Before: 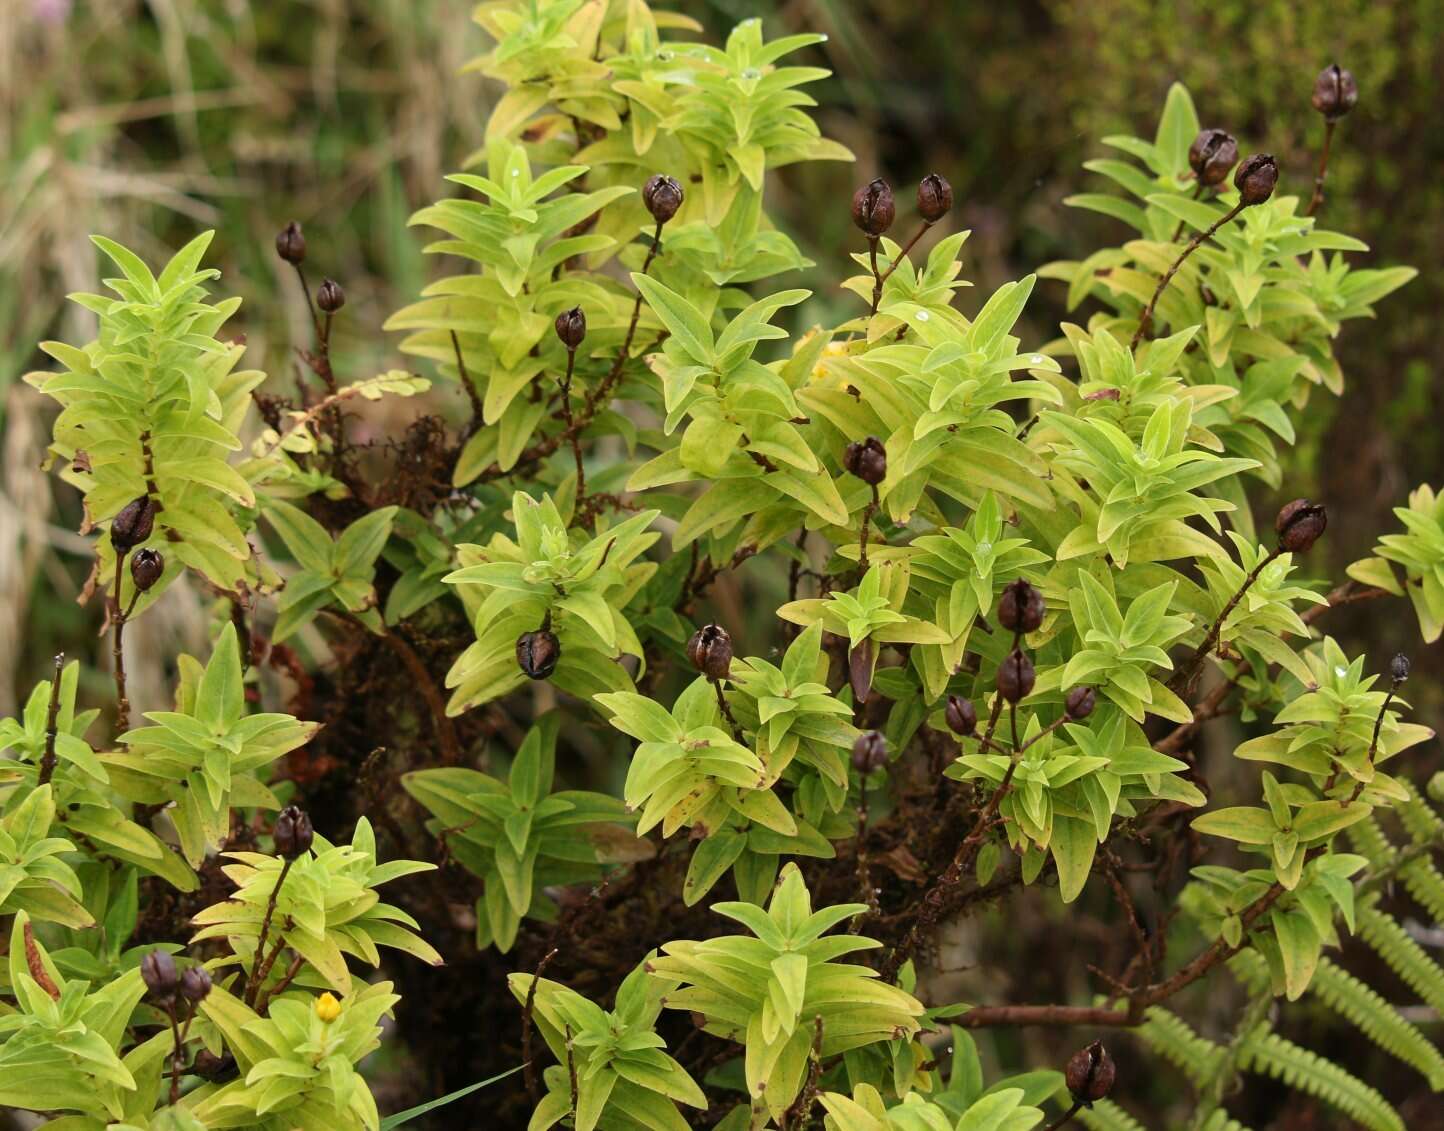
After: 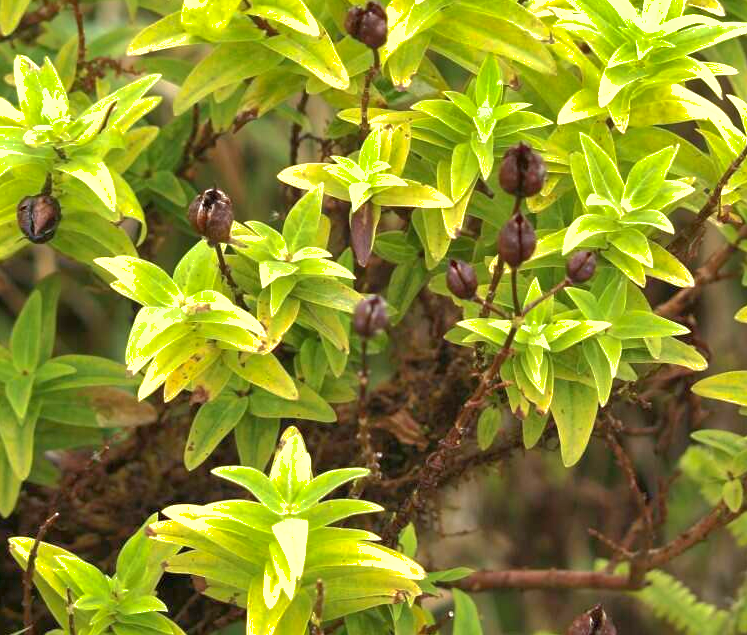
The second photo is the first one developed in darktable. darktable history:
crop: left 34.605%, top 38.567%, right 13.659%, bottom 5.22%
exposure: exposure 1 EV, compensate highlight preservation false
shadows and highlights: on, module defaults
